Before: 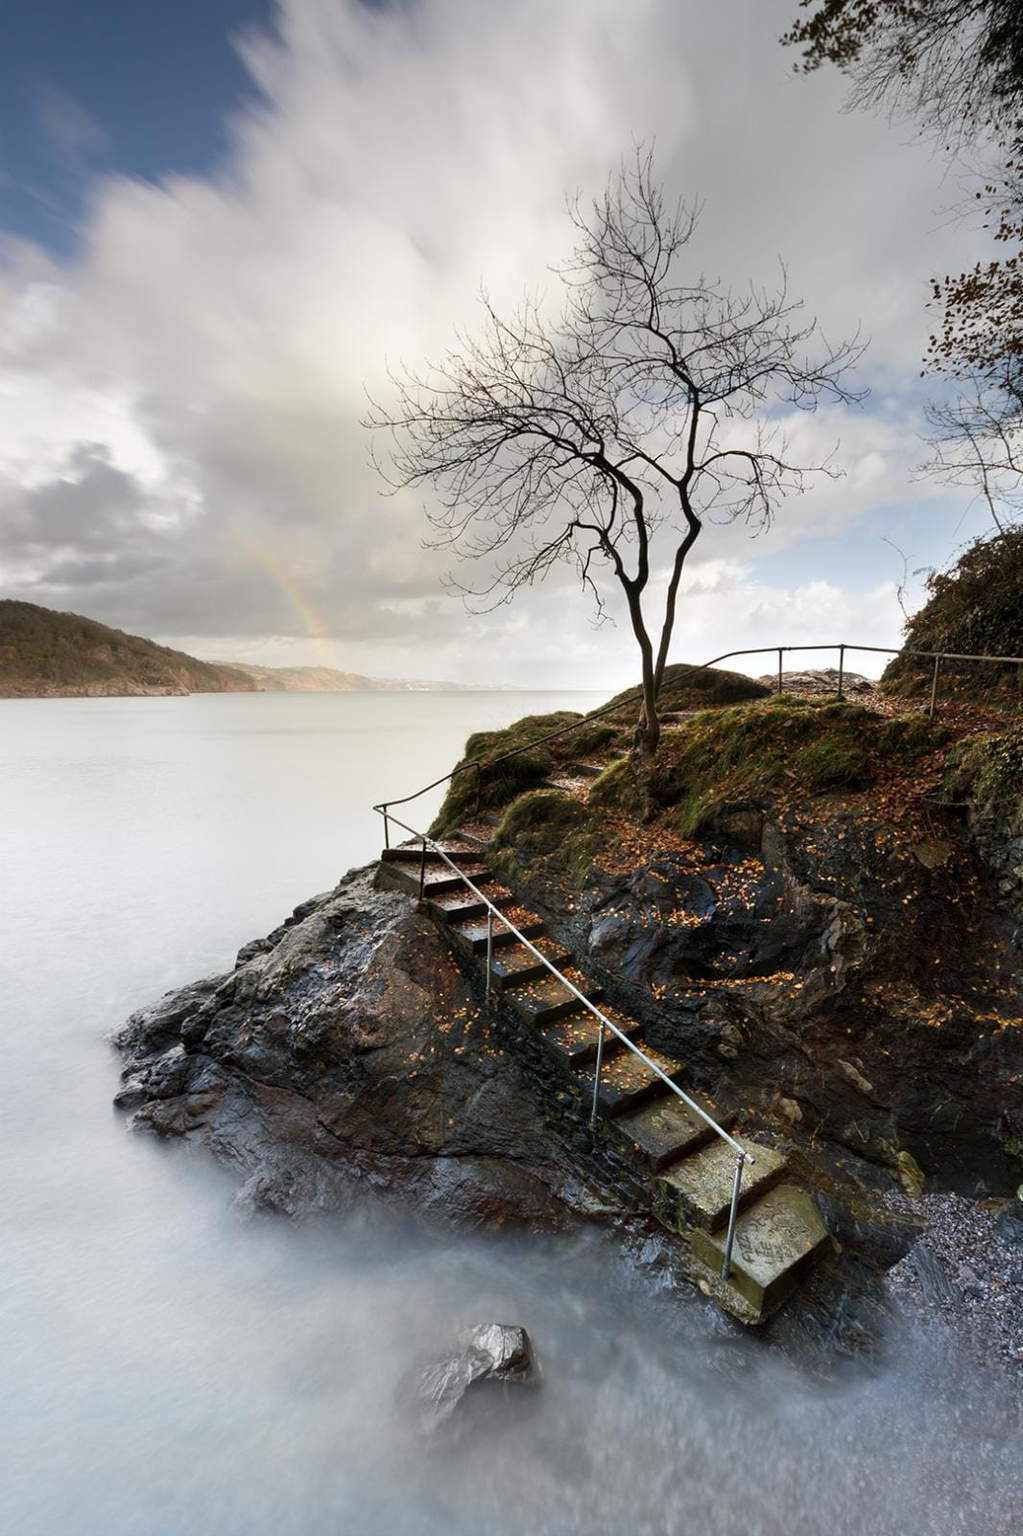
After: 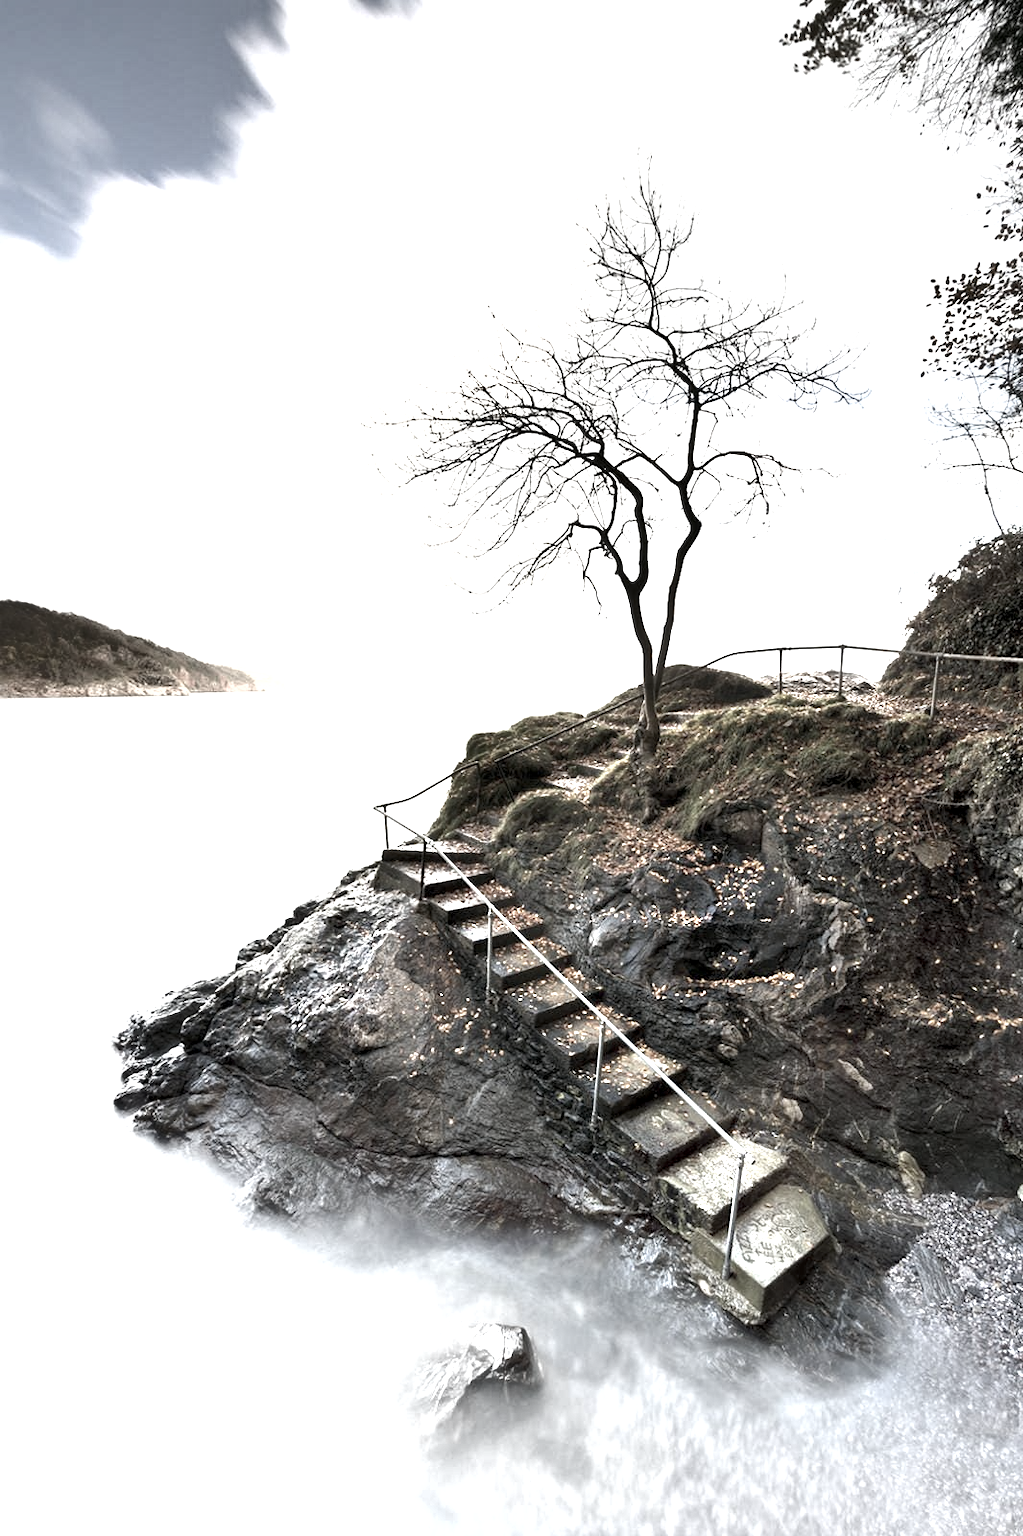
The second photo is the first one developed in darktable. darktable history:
shadows and highlights: shadows 34.74, highlights -35.04, soften with gaussian
exposure: black level correction 0.001, exposure 1.815 EV, compensate exposure bias true, compensate highlight preservation false
color correction: highlights b* -0.002, saturation 0.303
